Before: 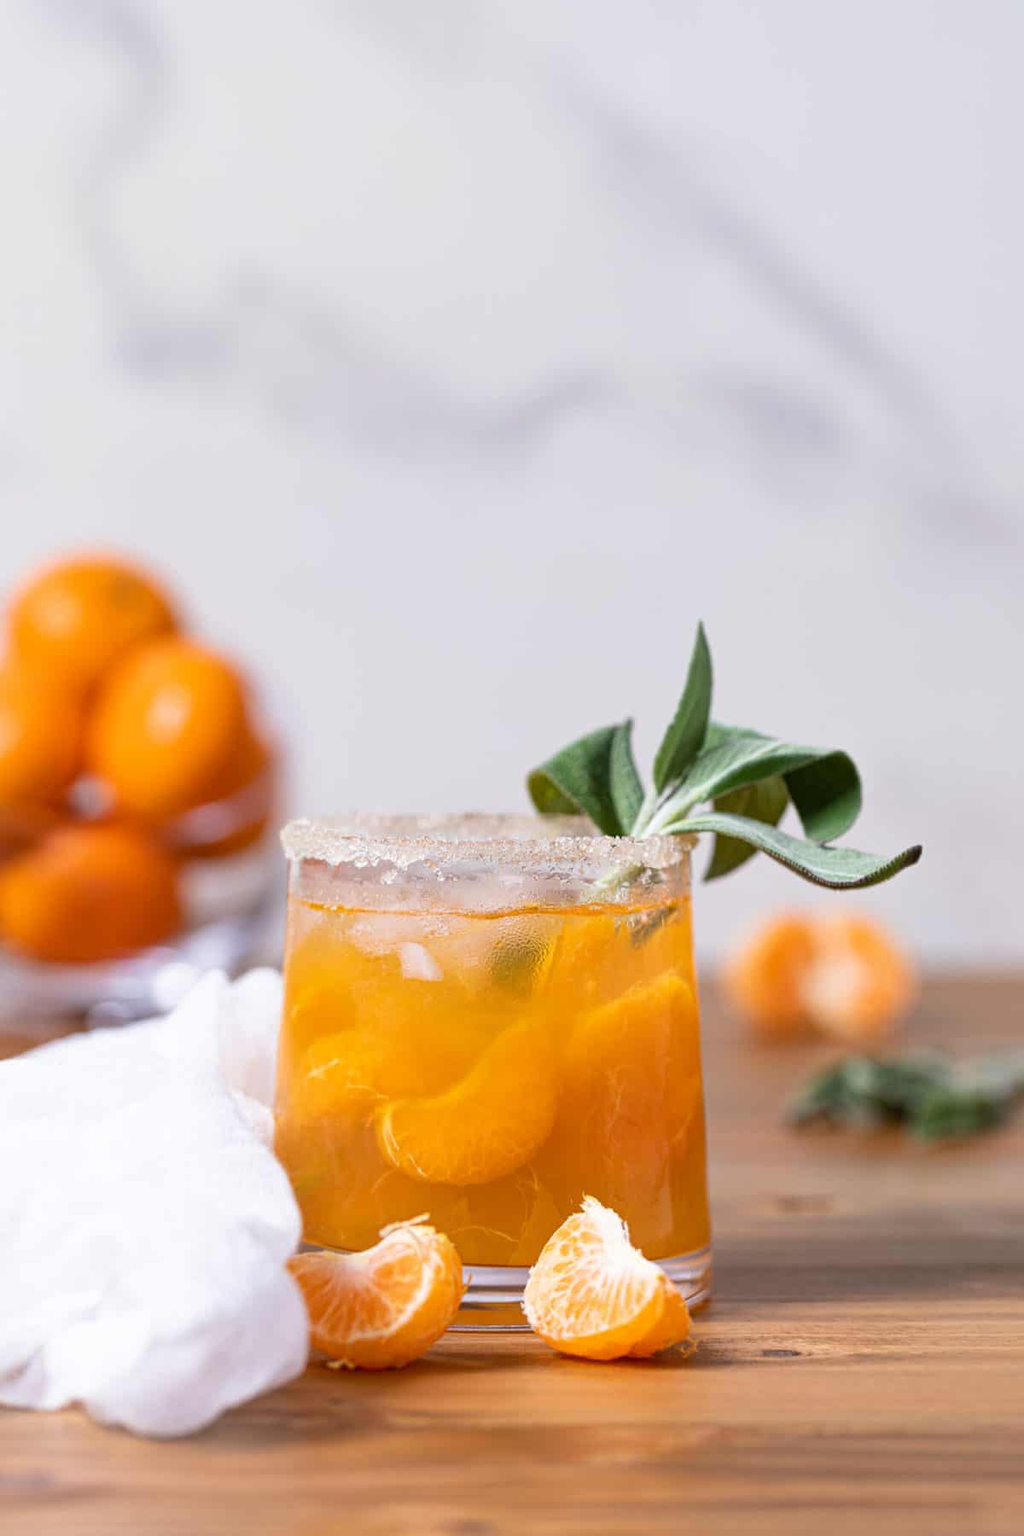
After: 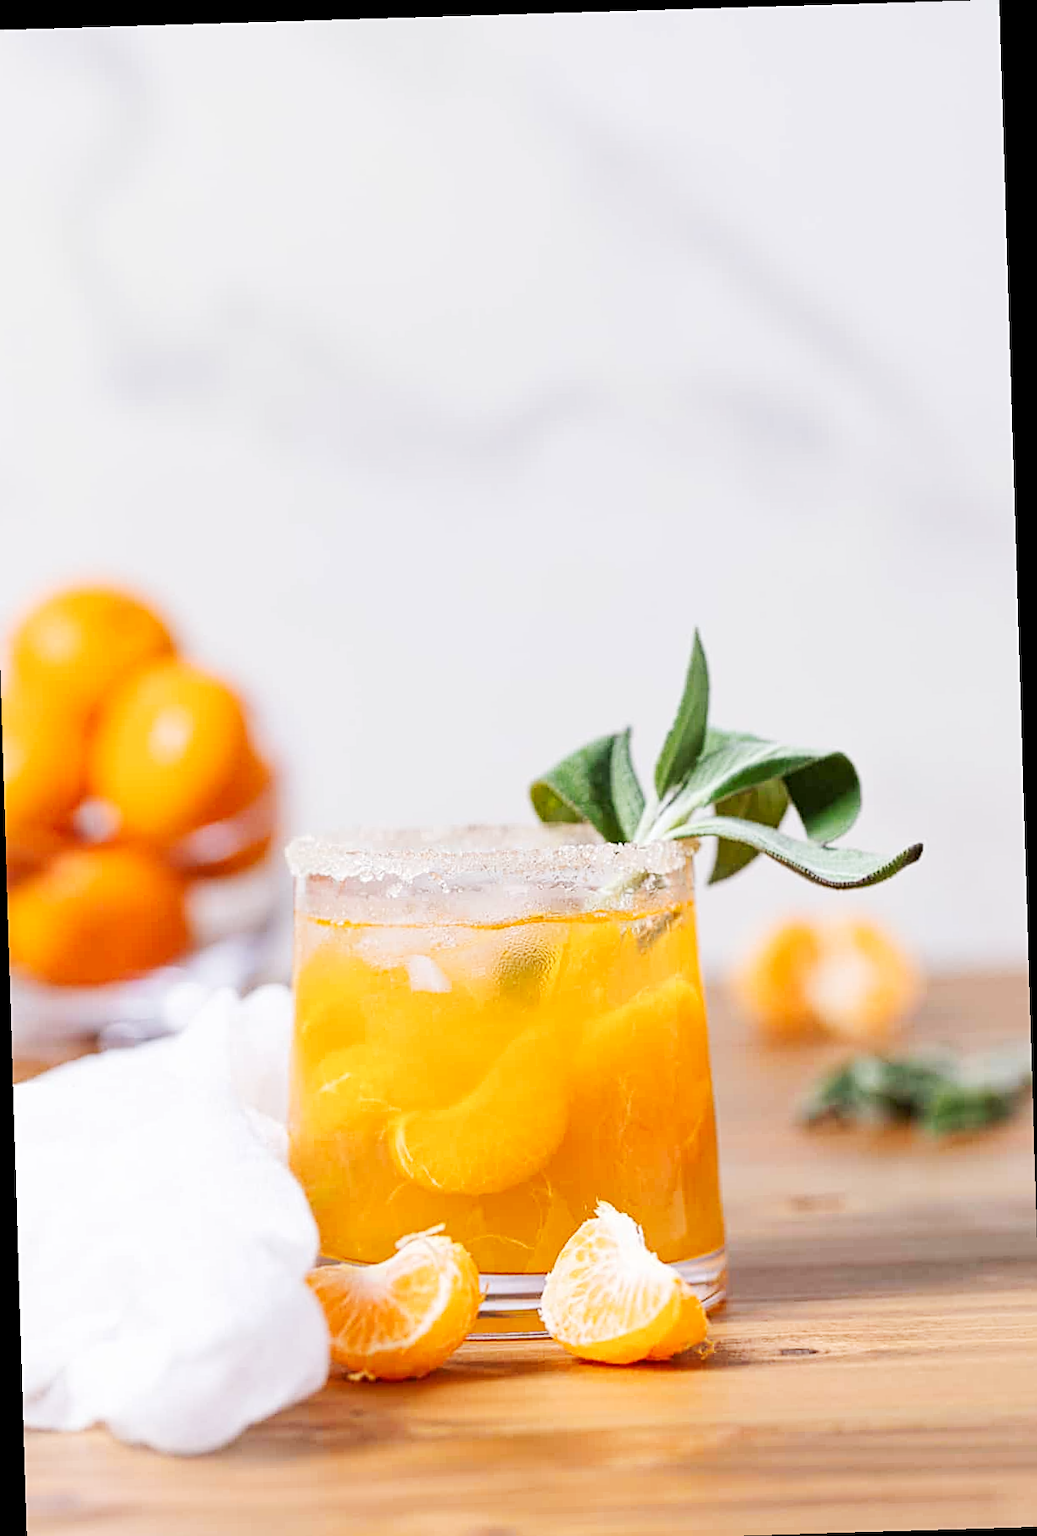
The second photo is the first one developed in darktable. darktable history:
tone curve: curves: ch0 [(0, 0) (0.003, 0.003) (0.011, 0.014) (0.025, 0.033) (0.044, 0.06) (0.069, 0.096) (0.1, 0.132) (0.136, 0.174) (0.177, 0.226) (0.224, 0.282) (0.277, 0.352) (0.335, 0.435) (0.399, 0.524) (0.468, 0.615) (0.543, 0.695) (0.623, 0.771) (0.709, 0.835) (0.801, 0.894) (0.898, 0.944) (1, 1)], preserve colors none
rotate and perspective: rotation -1.75°, automatic cropping off
crop and rotate: left 1.774%, right 0.633%, bottom 1.28%
sharpen: on, module defaults
